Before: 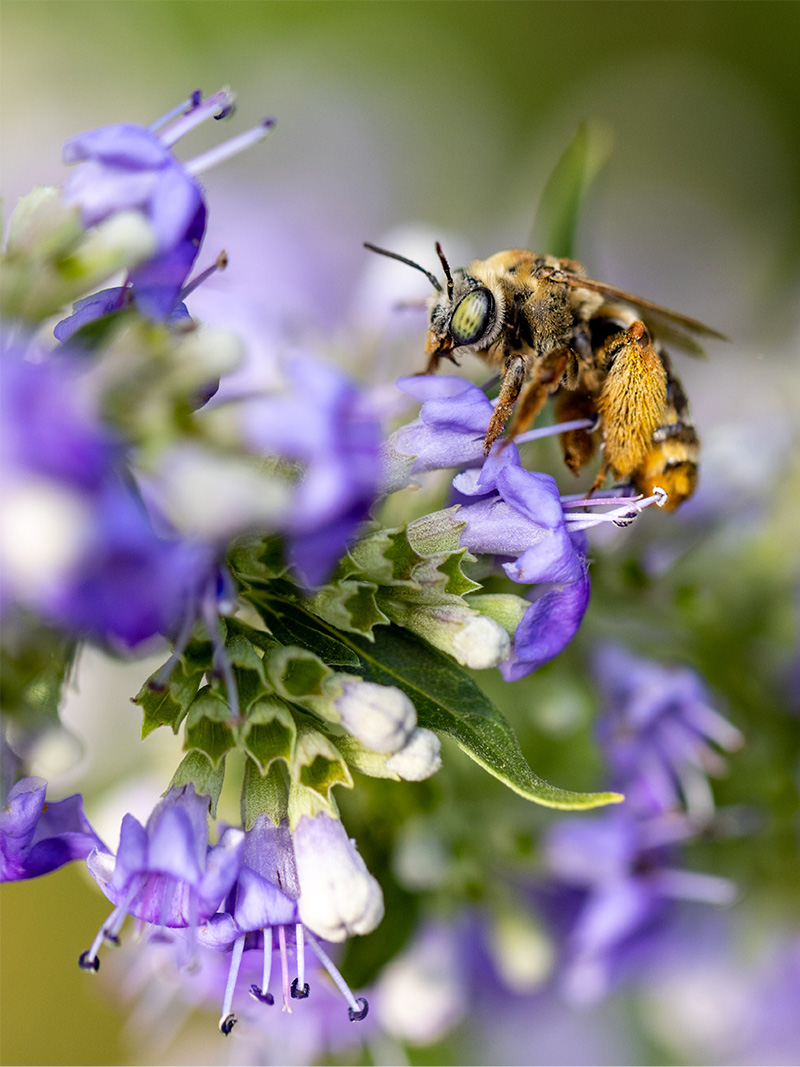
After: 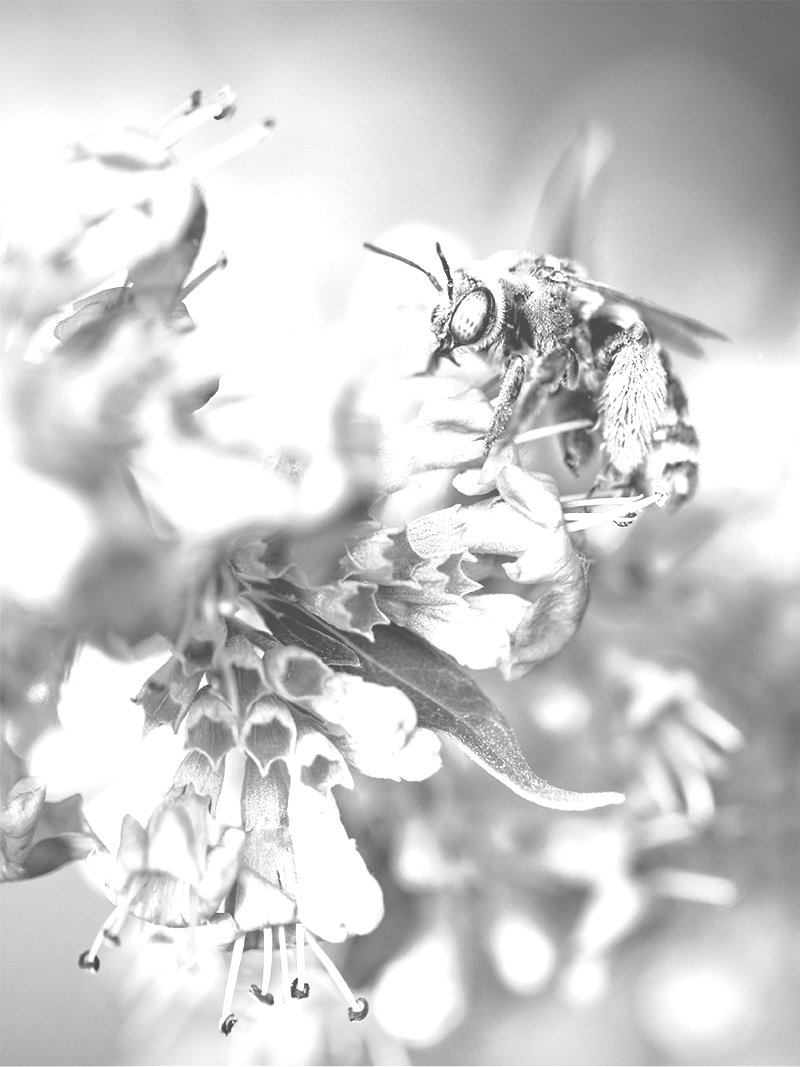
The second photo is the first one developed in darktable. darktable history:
colorize: hue 34.49°, saturation 35.33%, source mix 100%, lightness 55%, version 1
tone curve: curves: ch0 [(0, 0) (0.003, 0.003) (0.011, 0.011) (0.025, 0.024) (0.044, 0.042) (0.069, 0.066) (0.1, 0.095) (0.136, 0.129) (0.177, 0.169) (0.224, 0.214) (0.277, 0.264) (0.335, 0.319) (0.399, 0.38) (0.468, 0.446) (0.543, 0.558) (0.623, 0.636) (0.709, 0.719) (0.801, 0.807) (0.898, 0.901) (1, 1)], preserve colors none
vignetting: on, module defaults
monochrome: size 1
